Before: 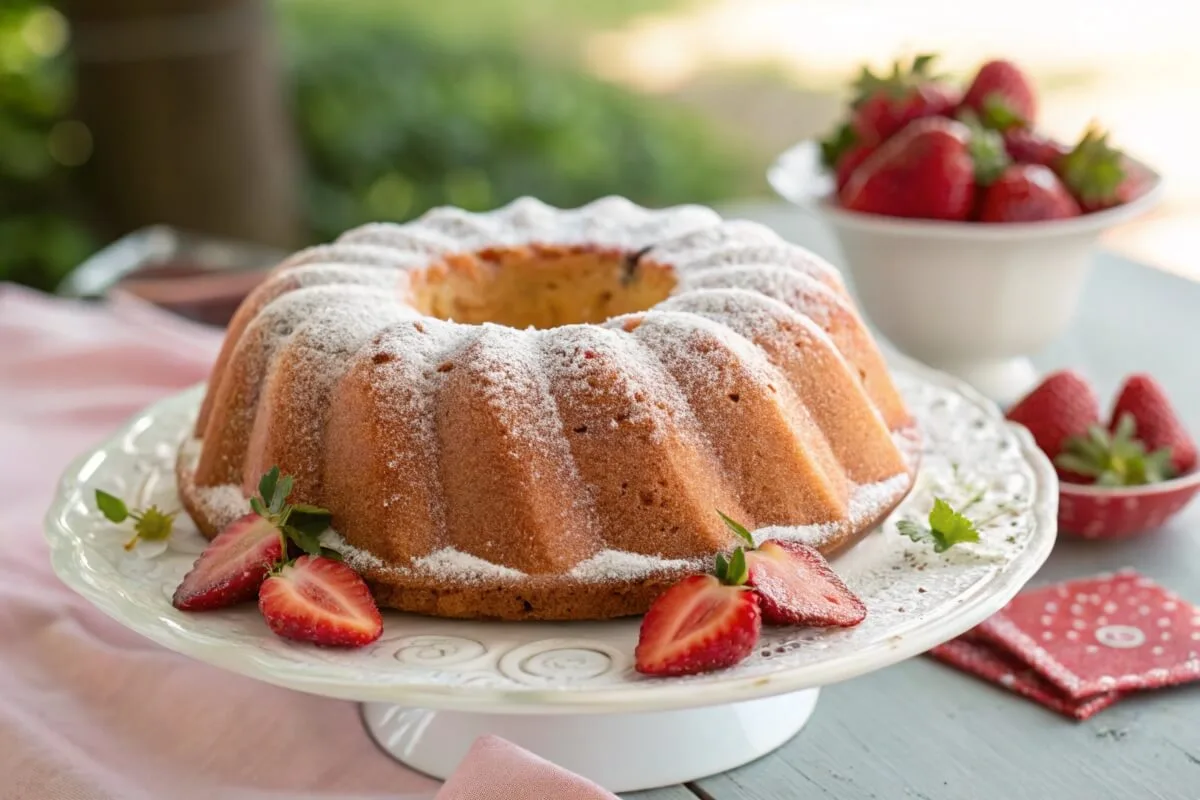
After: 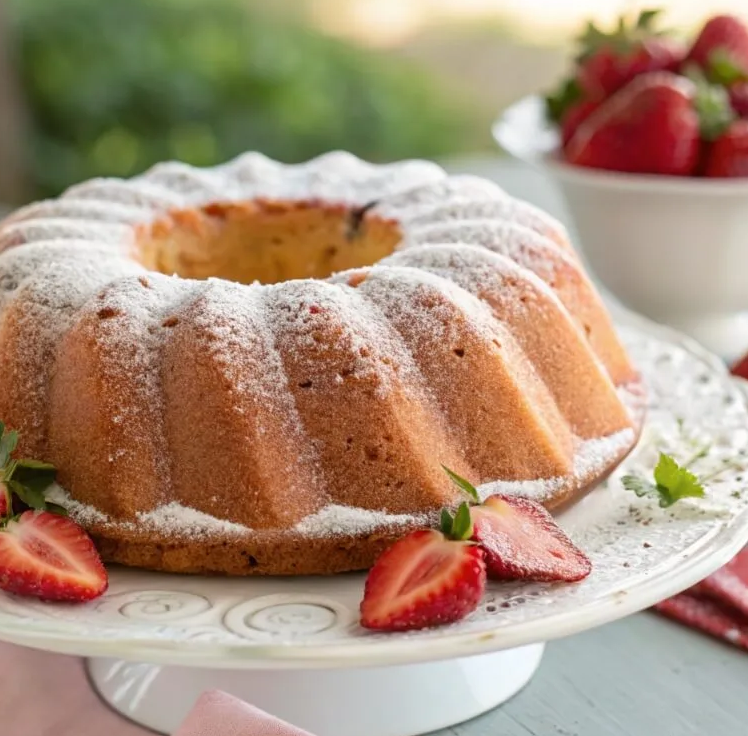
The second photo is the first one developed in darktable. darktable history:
crop and rotate: left 22.939%, top 5.631%, right 14.666%, bottom 2.363%
